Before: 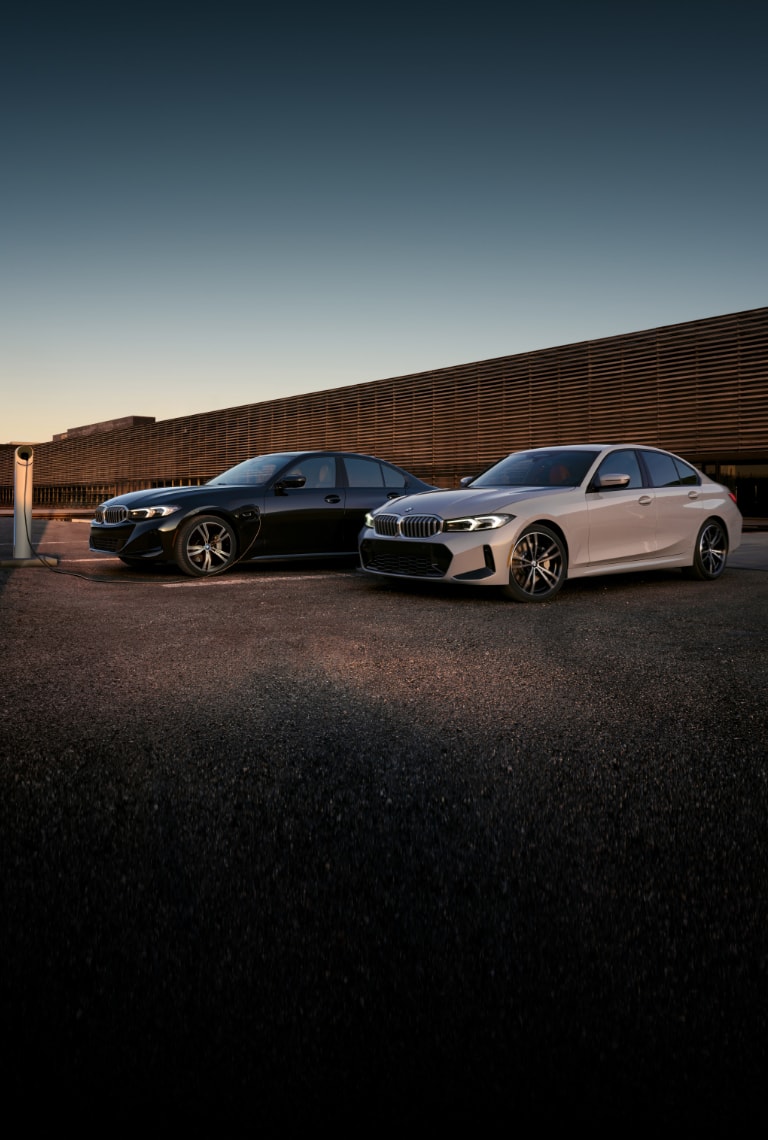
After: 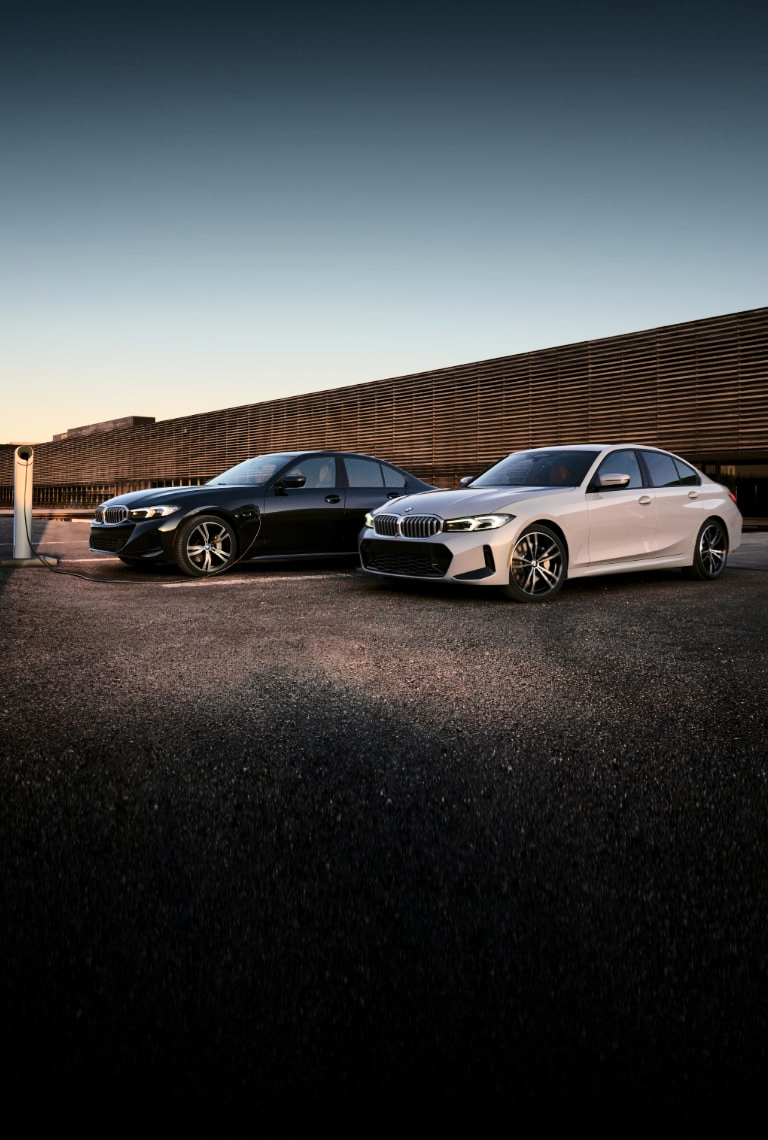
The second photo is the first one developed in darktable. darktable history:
tone curve: curves: ch0 [(0, 0) (0.003, 0.003) (0.011, 0.01) (0.025, 0.023) (0.044, 0.041) (0.069, 0.064) (0.1, 0.094) (0.136, 0.143) (0.177, 0.205) (0.224, 0.281) (0.277, 0.367) (0.335, 0.457) (0.399, 0.542) (0.468, 0.629) (0.543, 0.711) (0.623, 0.788) (0.709, 0.863) (0.801, 0.912) (0.898, 0.955) (1, 1)], color space Lab, independent channels, preserve colors none
fill light: on, module defaults
